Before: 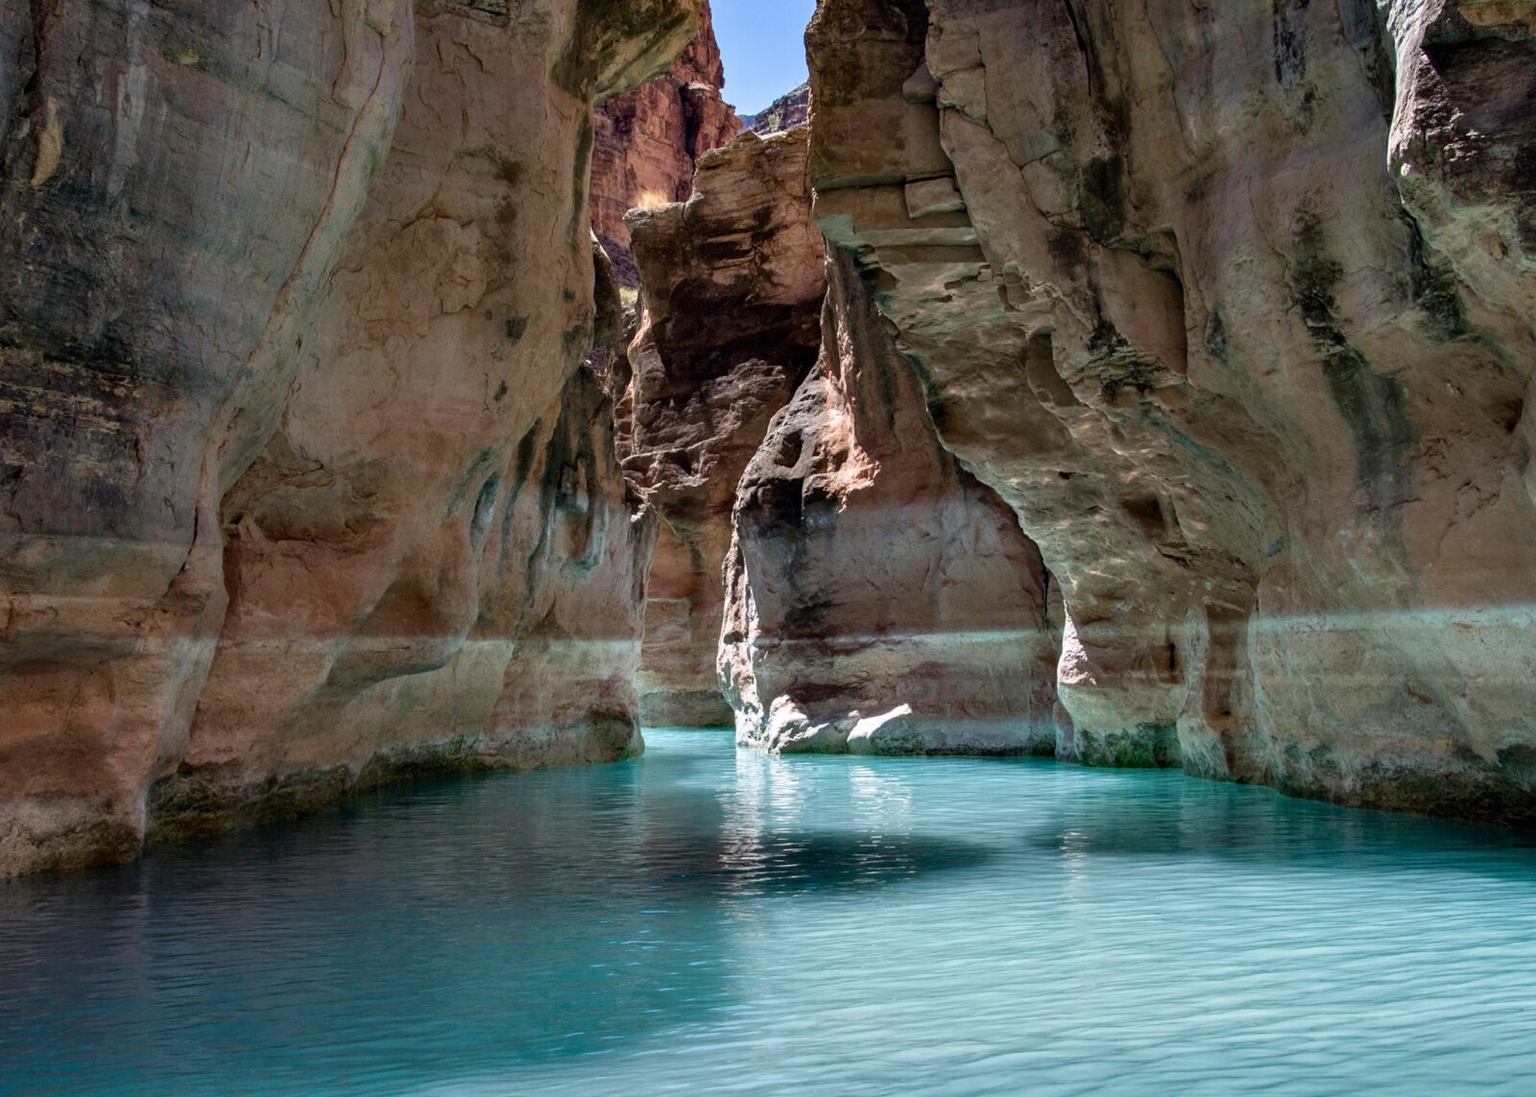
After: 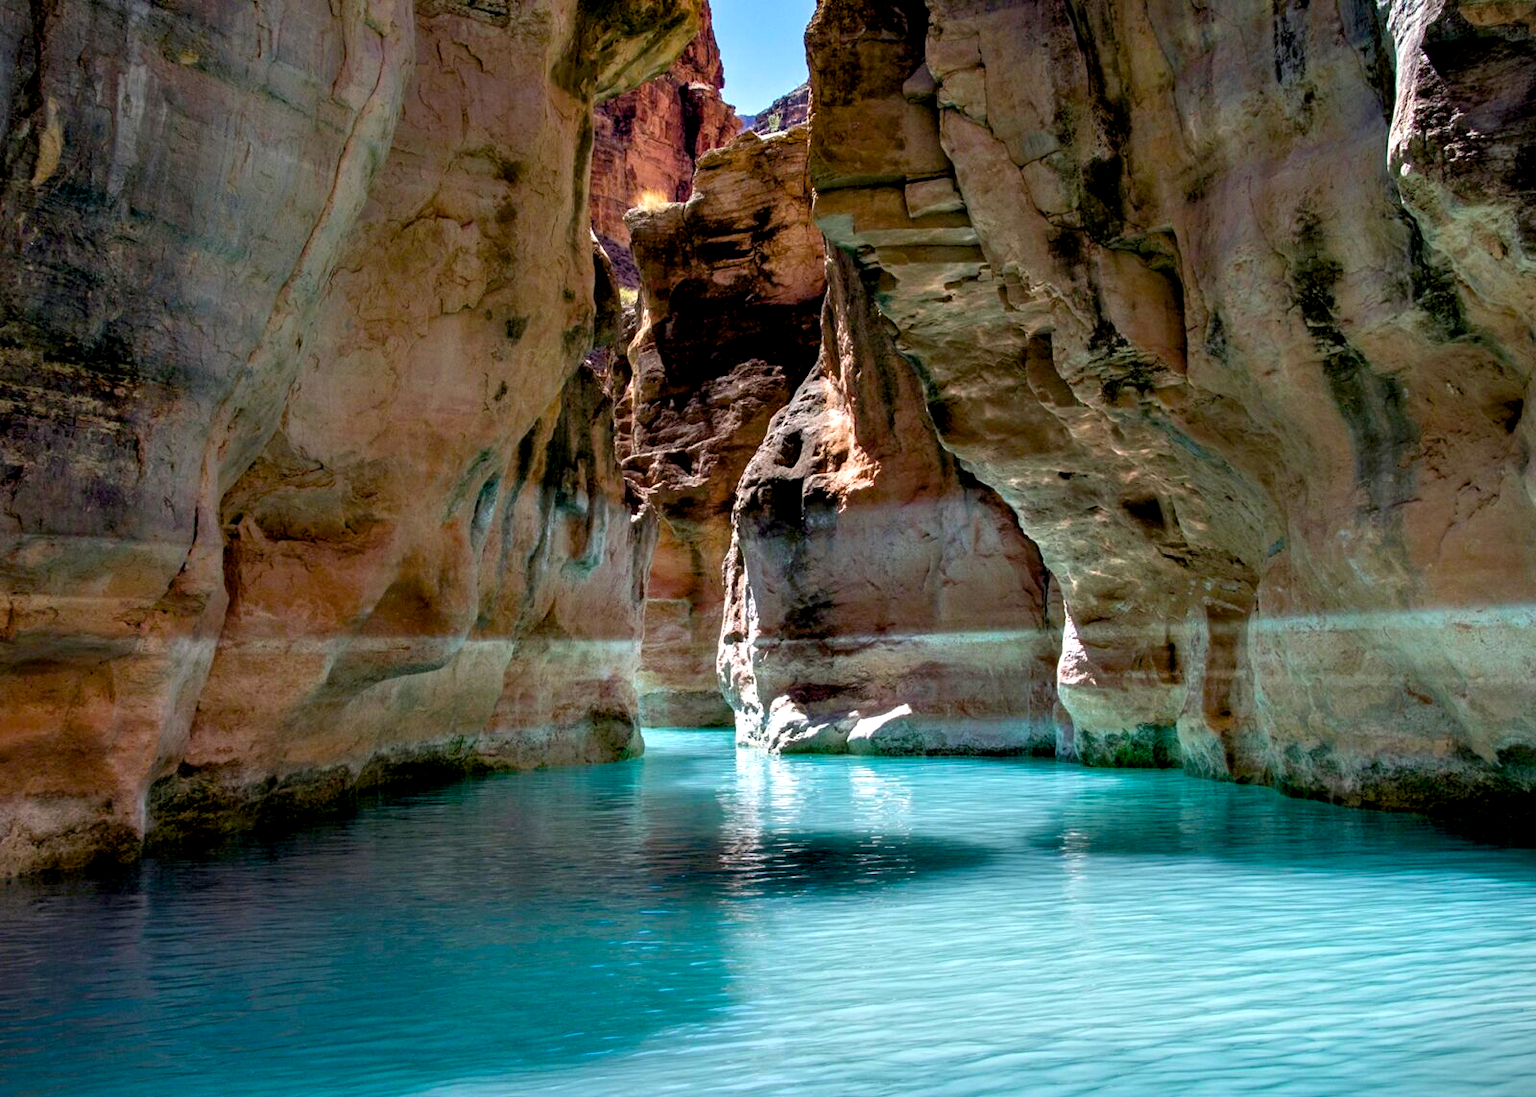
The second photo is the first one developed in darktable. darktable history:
vignetting: fall-off start 100.76%
color balance rgb: global offset › luminance -0.868%, perceptual saturation grading › global saturation 39.229%, perceptual brilliance grading › global brilliance 10.643%
